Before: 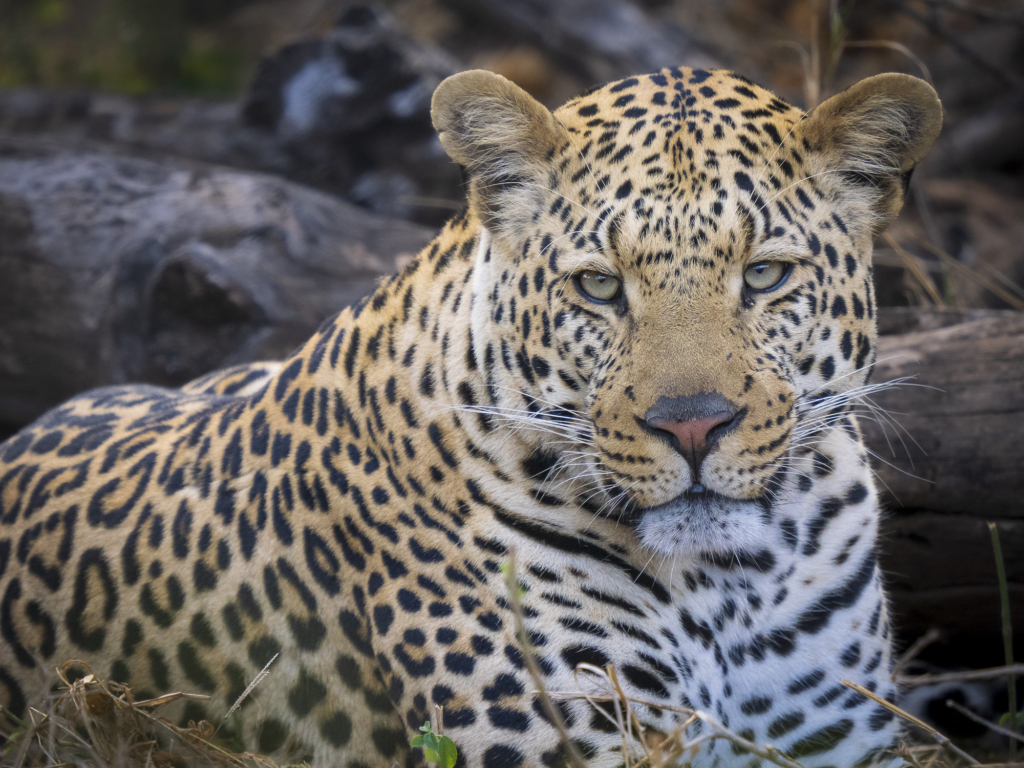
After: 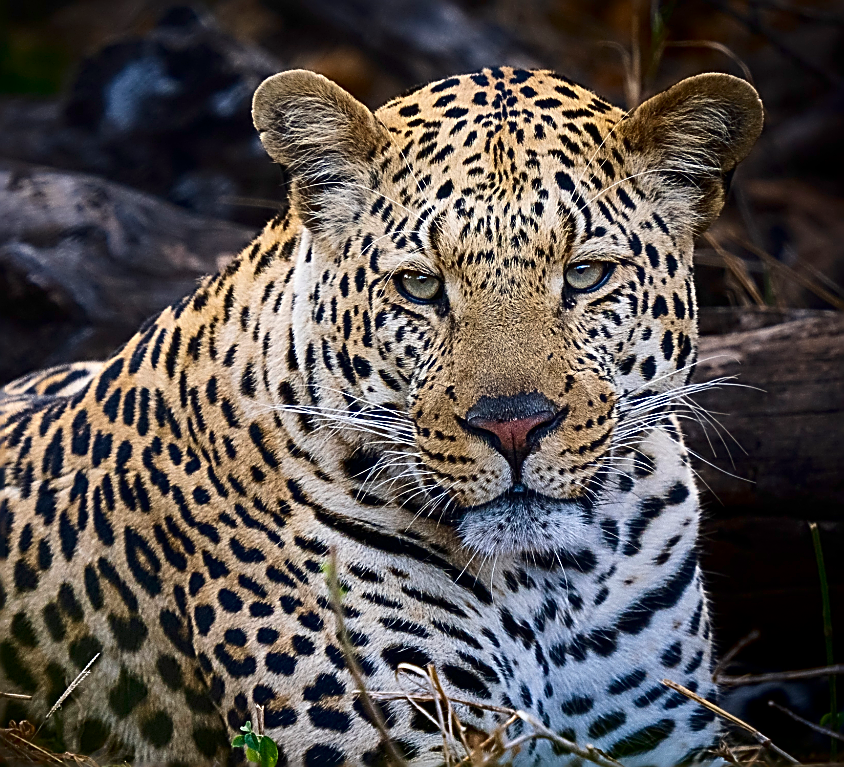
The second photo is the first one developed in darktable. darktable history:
crop: left 17.536%, bottom 0.049%
sharpen: amount 1.862
contrast brightness saturation: contrast 0.187, brightness -0.222, saturation 0.116
